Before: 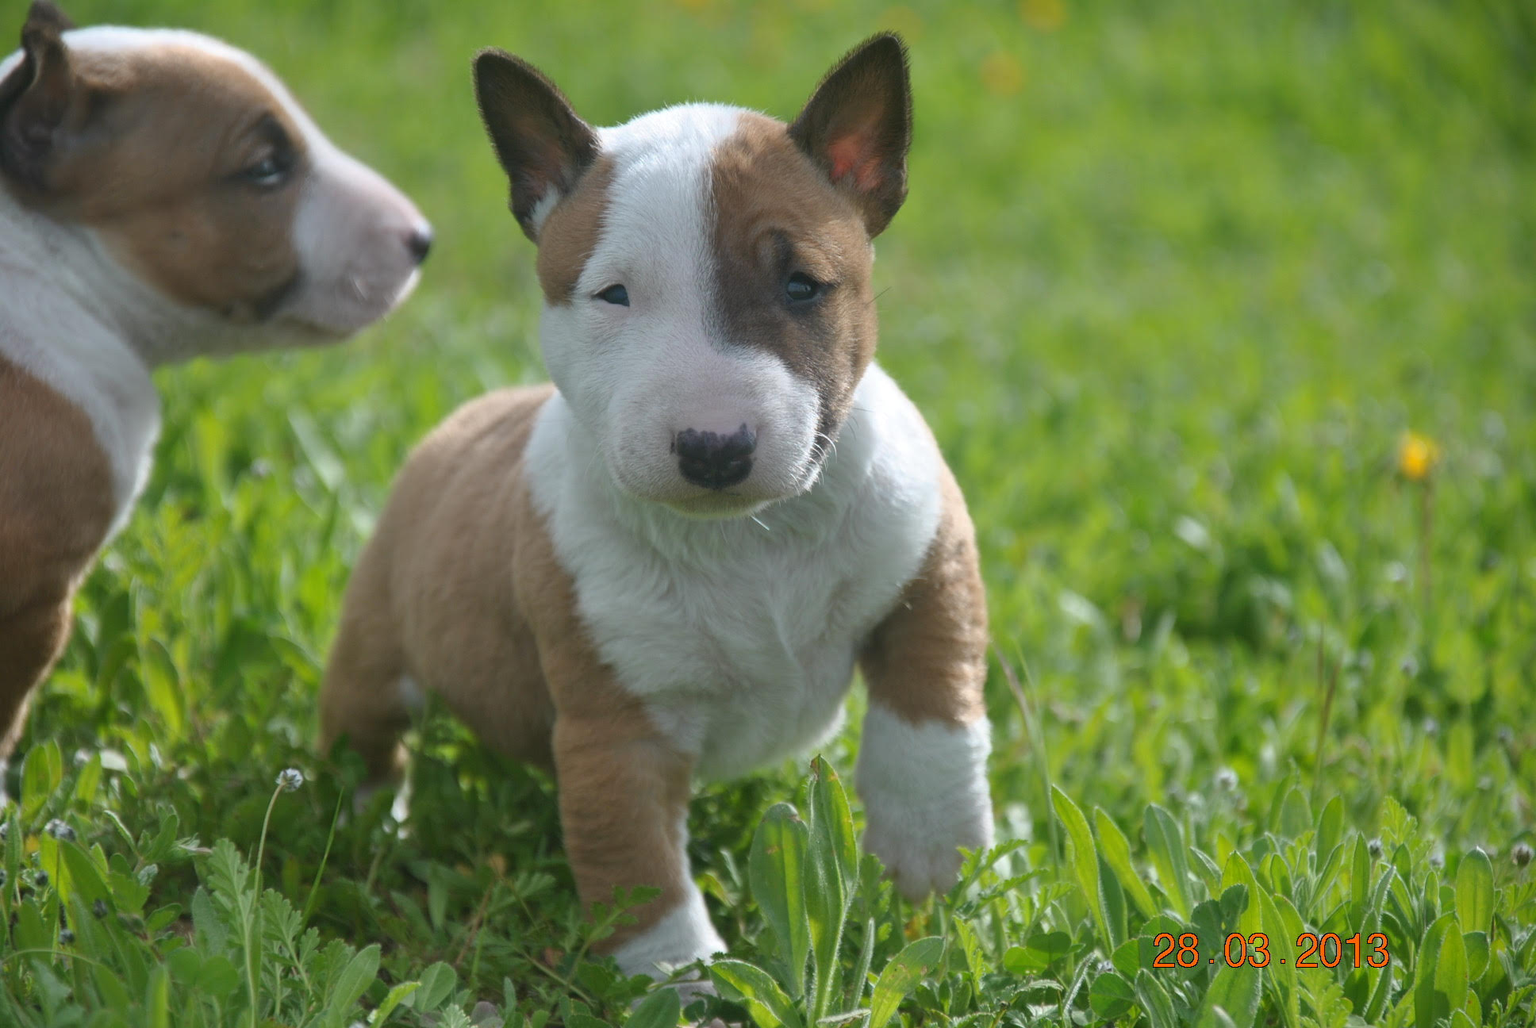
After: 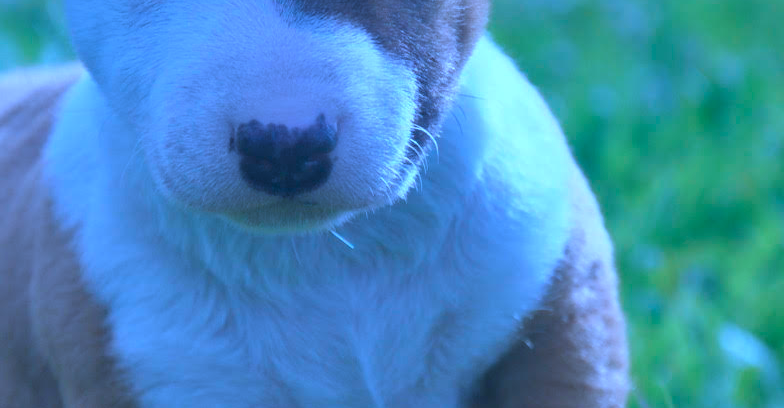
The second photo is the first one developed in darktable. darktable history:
shadows and highlights: shadows 61.24, highlights -60.43, soften with gaussian
crop: left 31.841%, top 32.447%, right 27.624%, bottom 36.058%
color calibration: illuminant custom, x 0.459, y 0.429, temperature 2645.72 K
